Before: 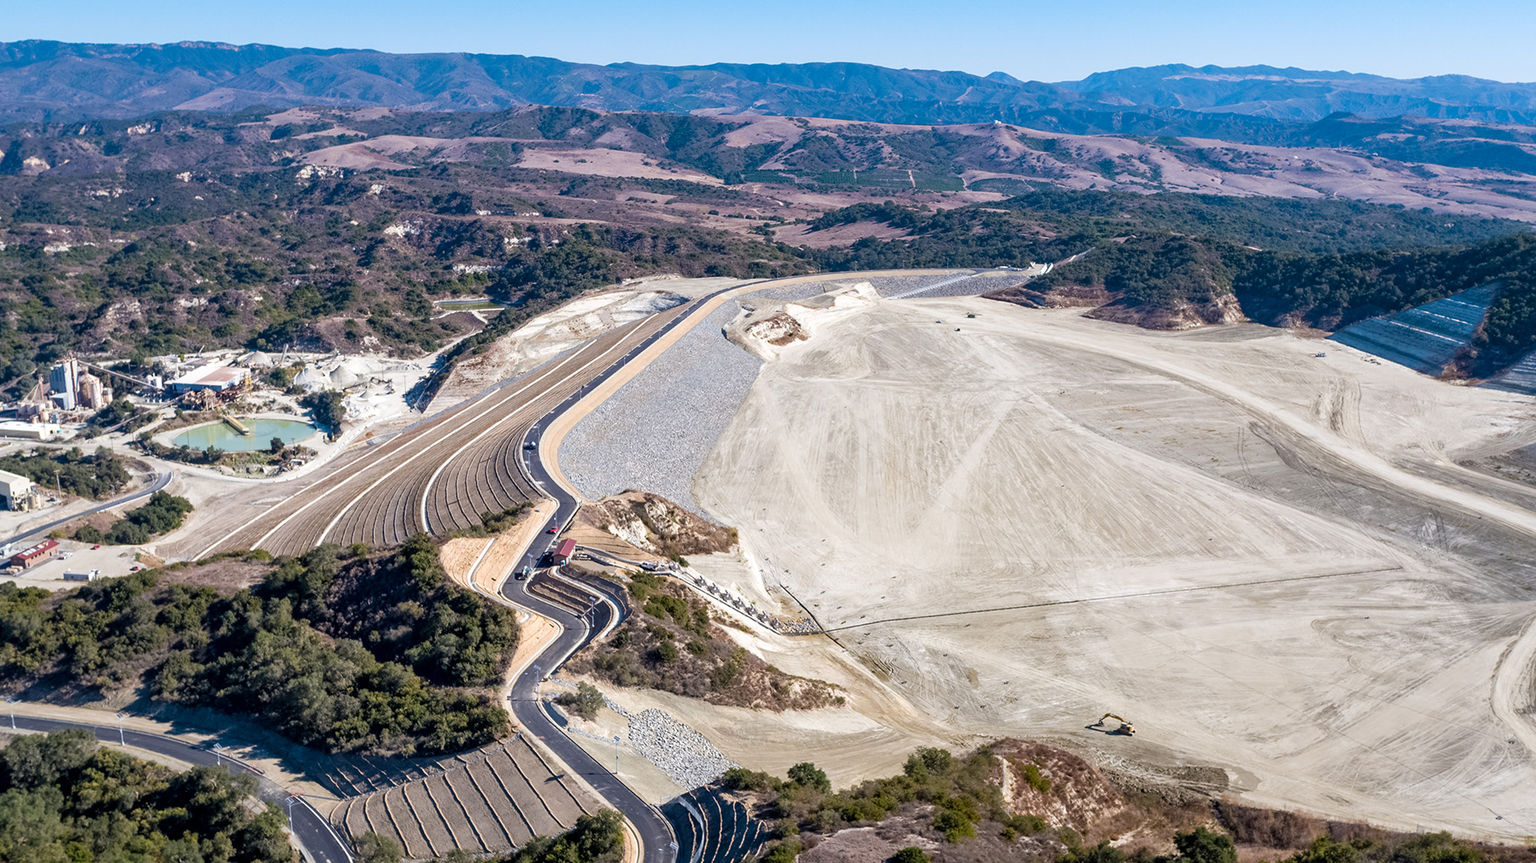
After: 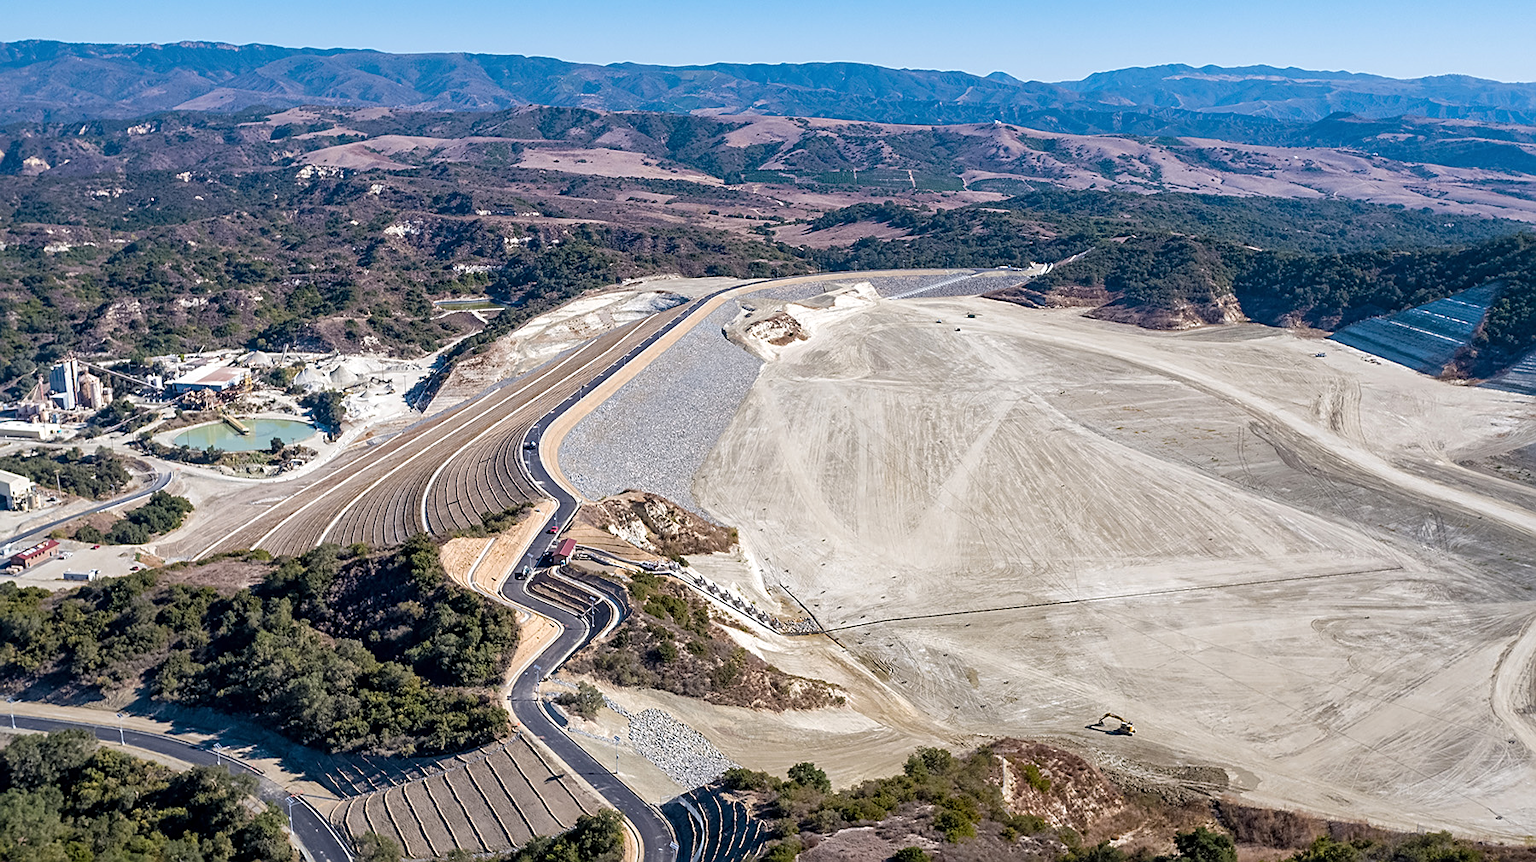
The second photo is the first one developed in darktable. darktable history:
shadows and highlights: shadows 10, white point adjustment 1, highlights -40
sharpen: on, module defaults
